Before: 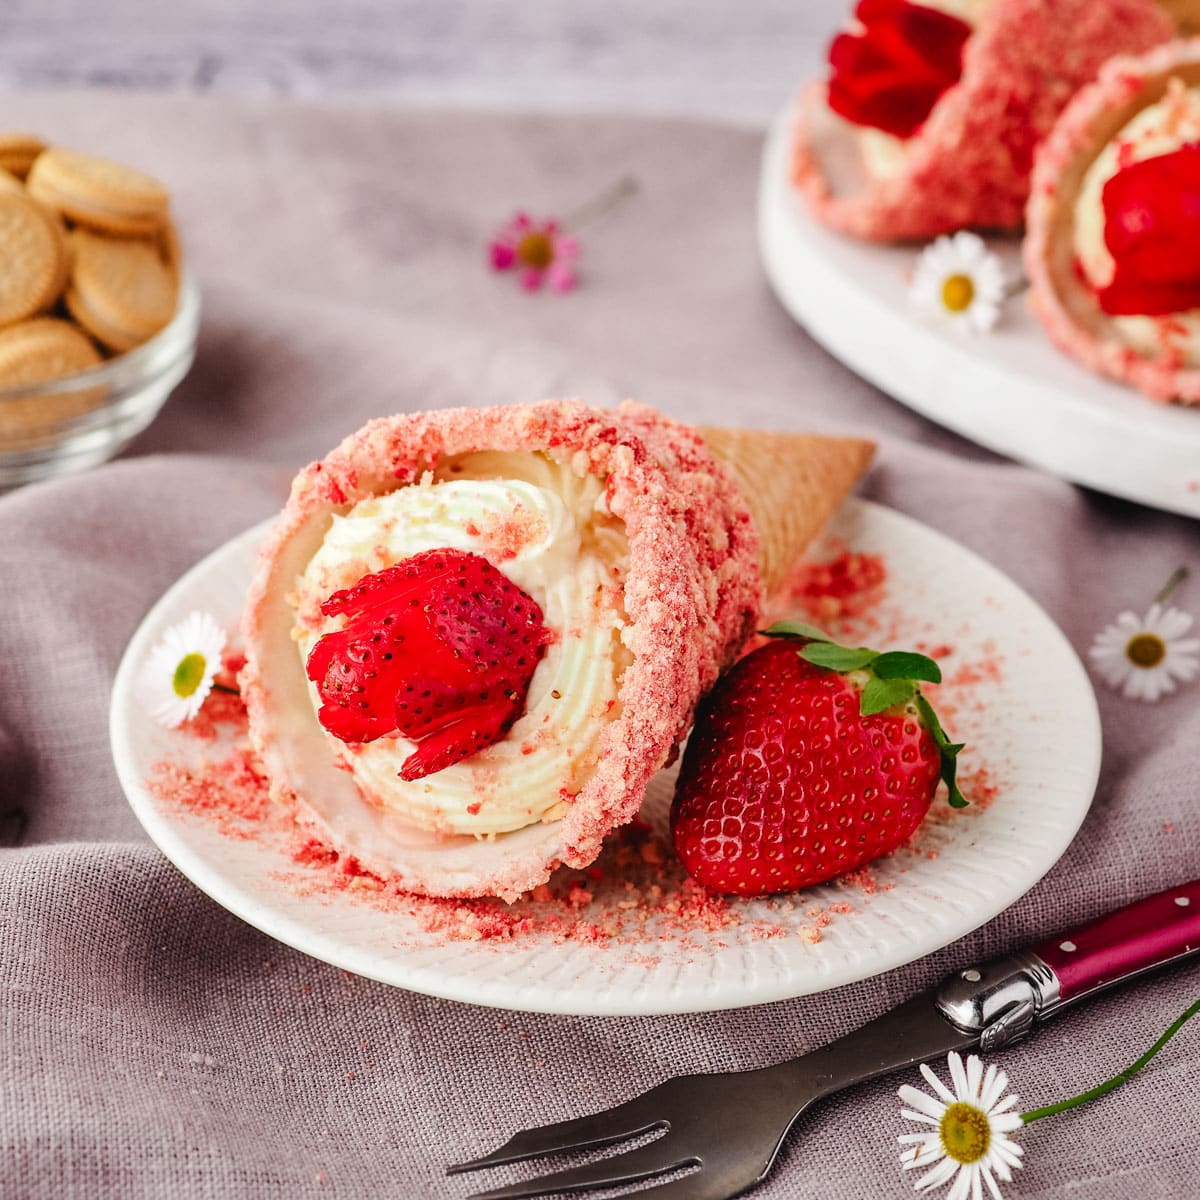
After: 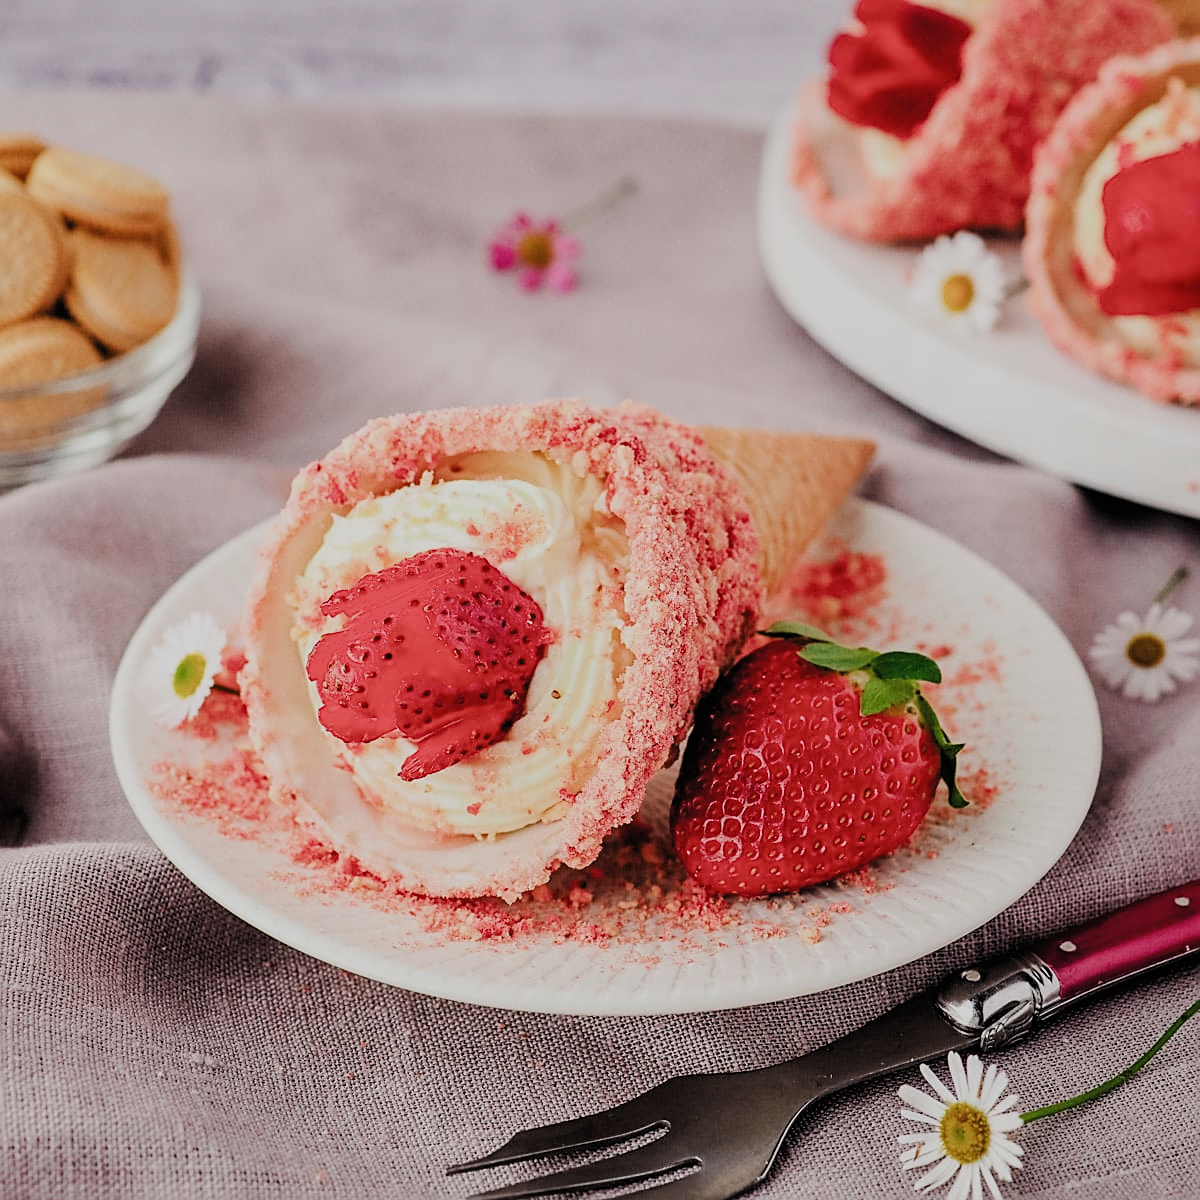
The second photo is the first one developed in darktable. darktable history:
filmic rgb: black relative exposure -7.65 EV, white relative exposure 4.56 EV, hardness 3.61, color science v4 (2020)
exposure: exposure -0.056 EV, compensate highlight preservation false
sharpen: on, module defaults
